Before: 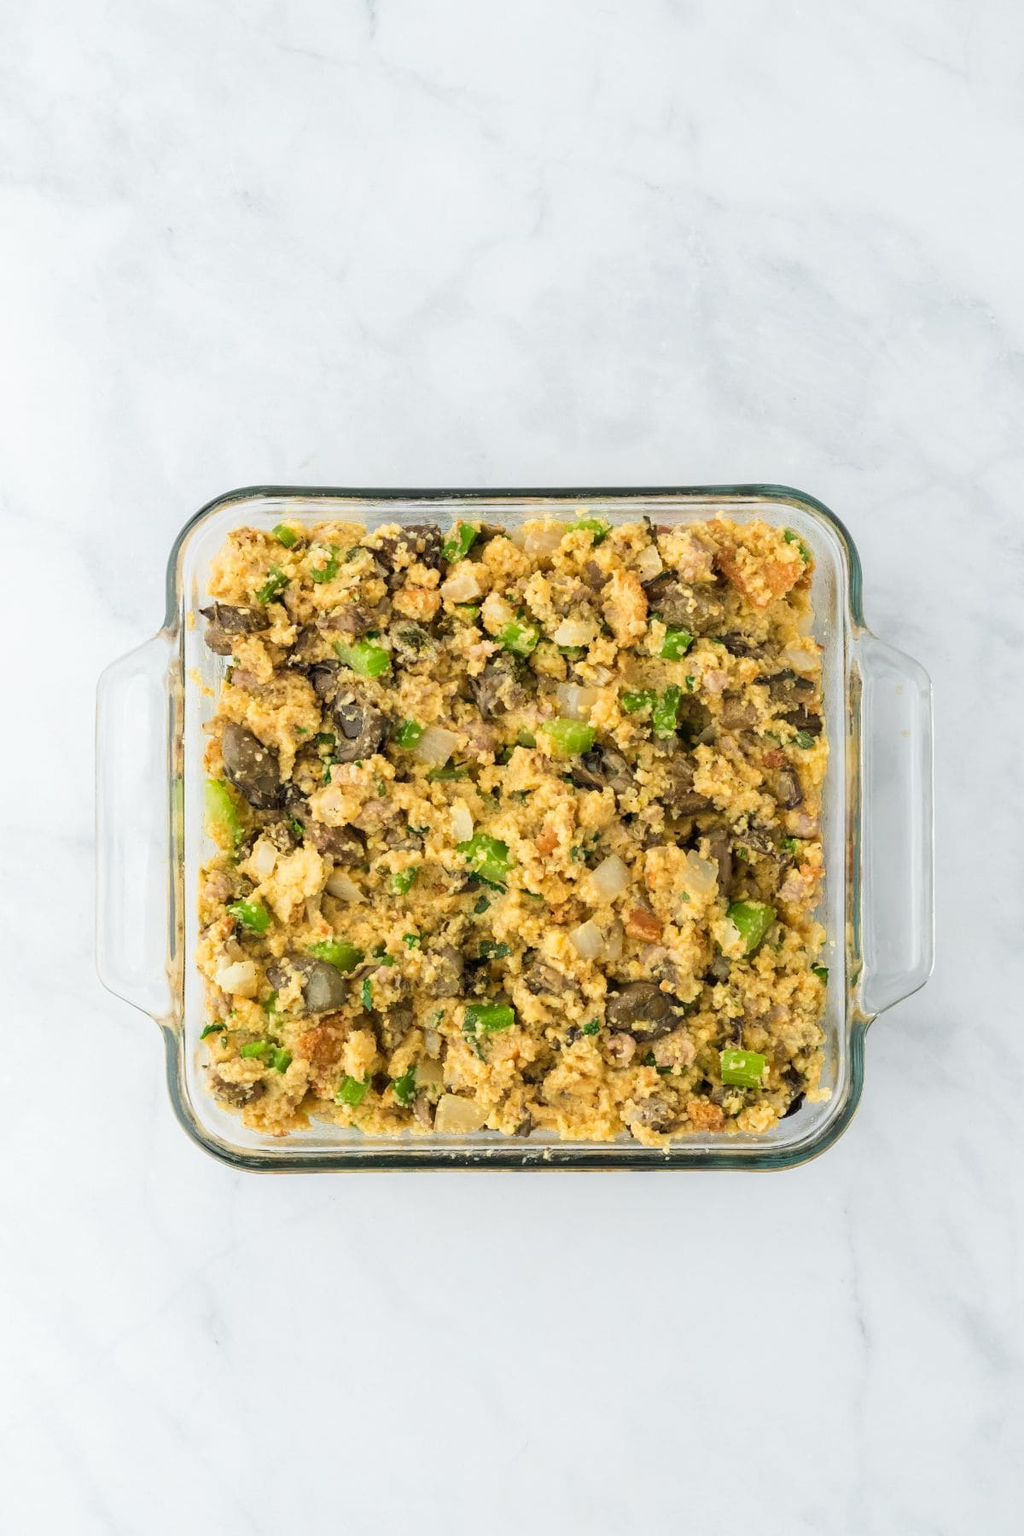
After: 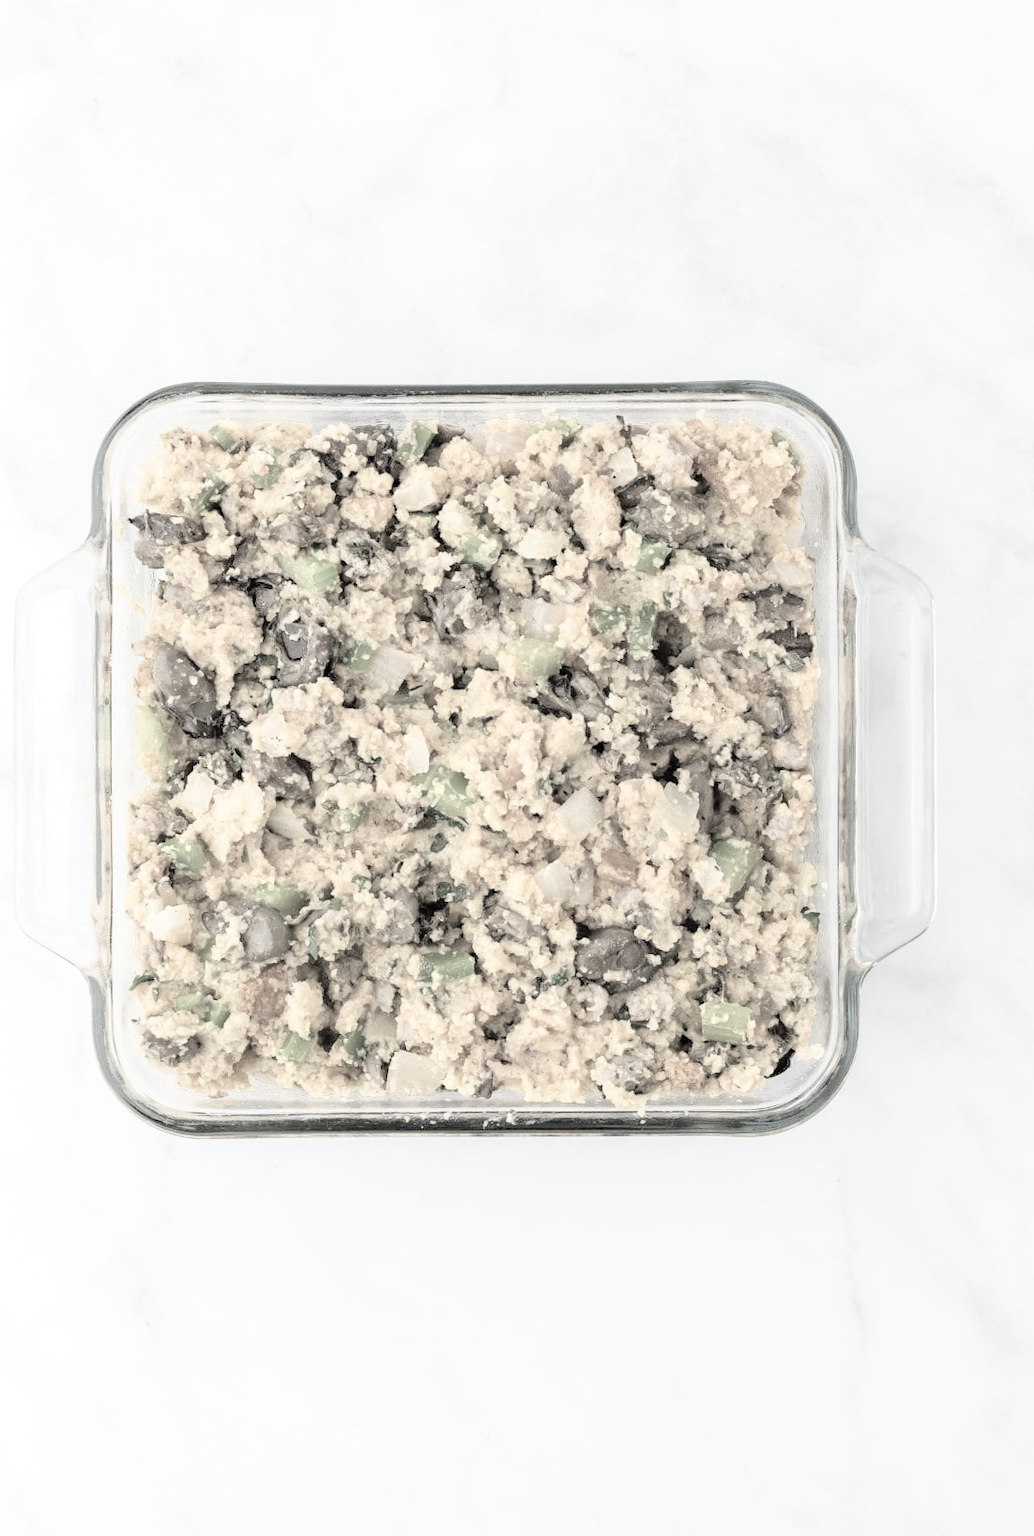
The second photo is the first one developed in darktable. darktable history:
contrast brightness saturation: brightness 0.146
color correction: highlights b* 0.04, saturation 0.196
crop and rotate: left 8.105%, top 9.042%
exposure: black level correction 0.001, exposure 0.14 EV, compensate highlight preservation false
tone curve: curves: ch0 [(0, 0) (0.003, 0.015) (0.011, 0.019) (0.025, 0.027) (0.044, 0.041) (0.069, 0.055) (0.1, 0.079) (0.136, 0.099) (0.177, 0.149) (0.224, 0.216) (0.277, 0.292) (0.335, 0.383) (0.399, 0.474) (0.468, 0.556) (0.543, 0.632) (0.623, 0.711) (0.709, 0.789) (0.801, 0.871) (0.898, 0.944) (1, 1)], color space Lab, independent channels, preserve colors none
